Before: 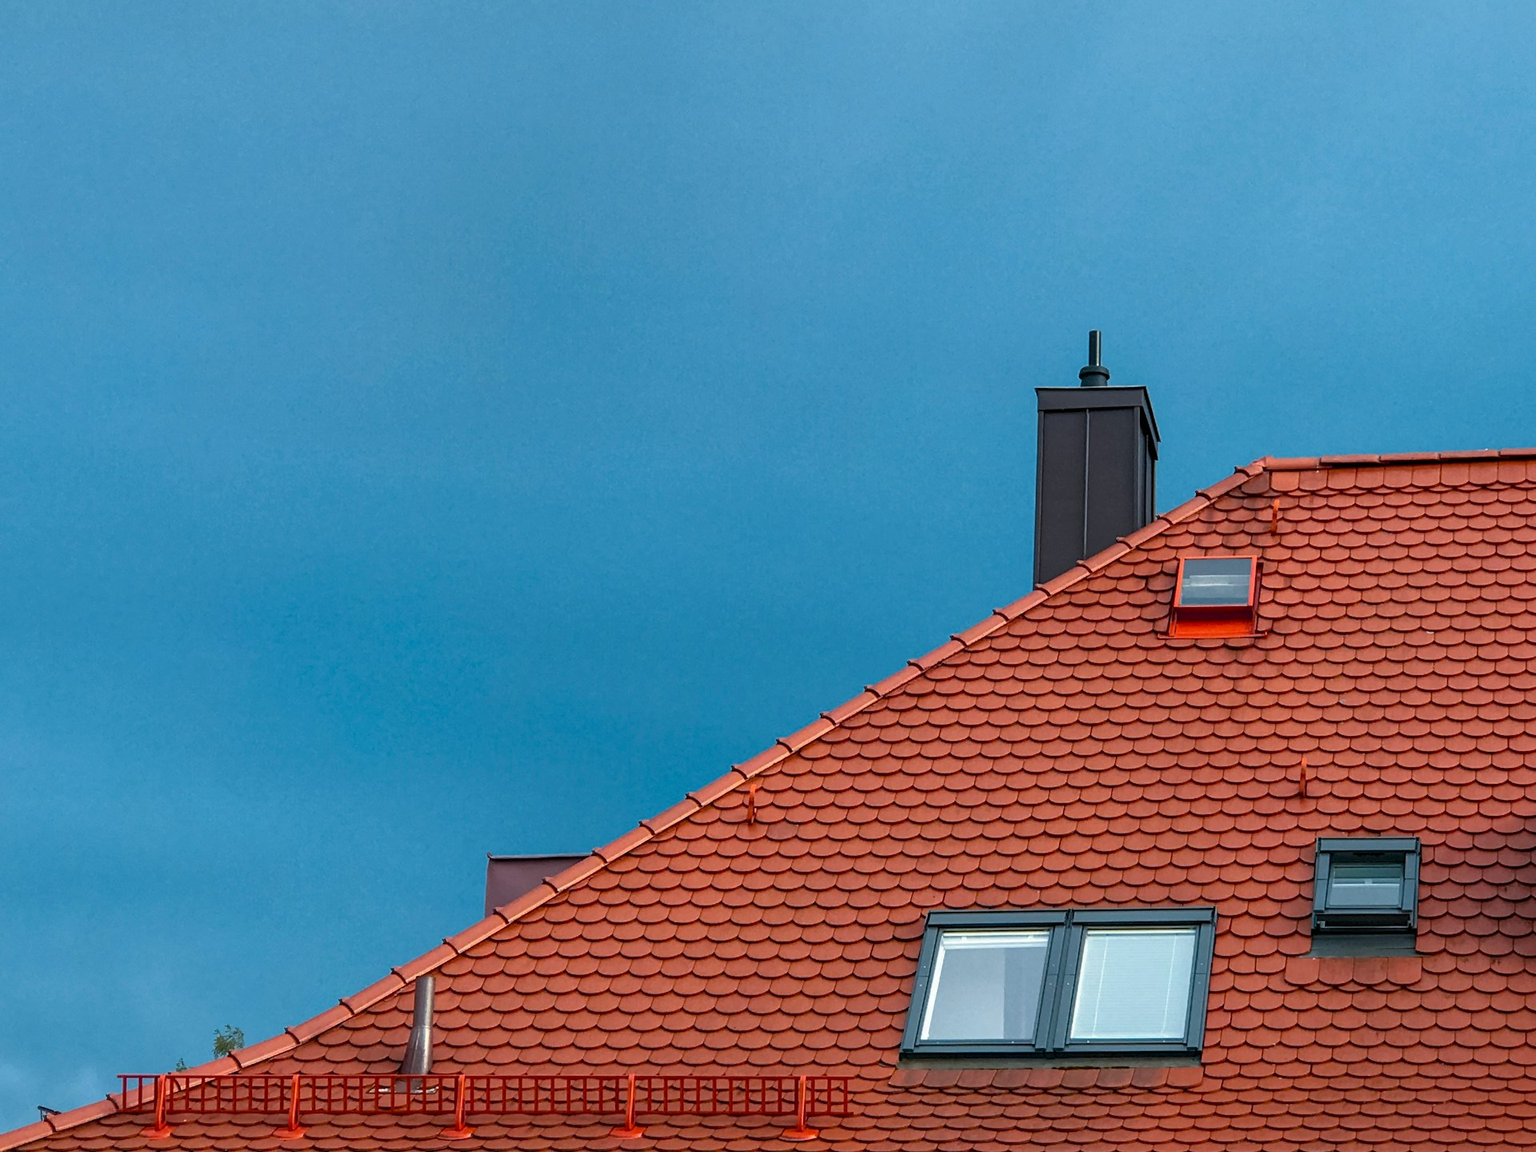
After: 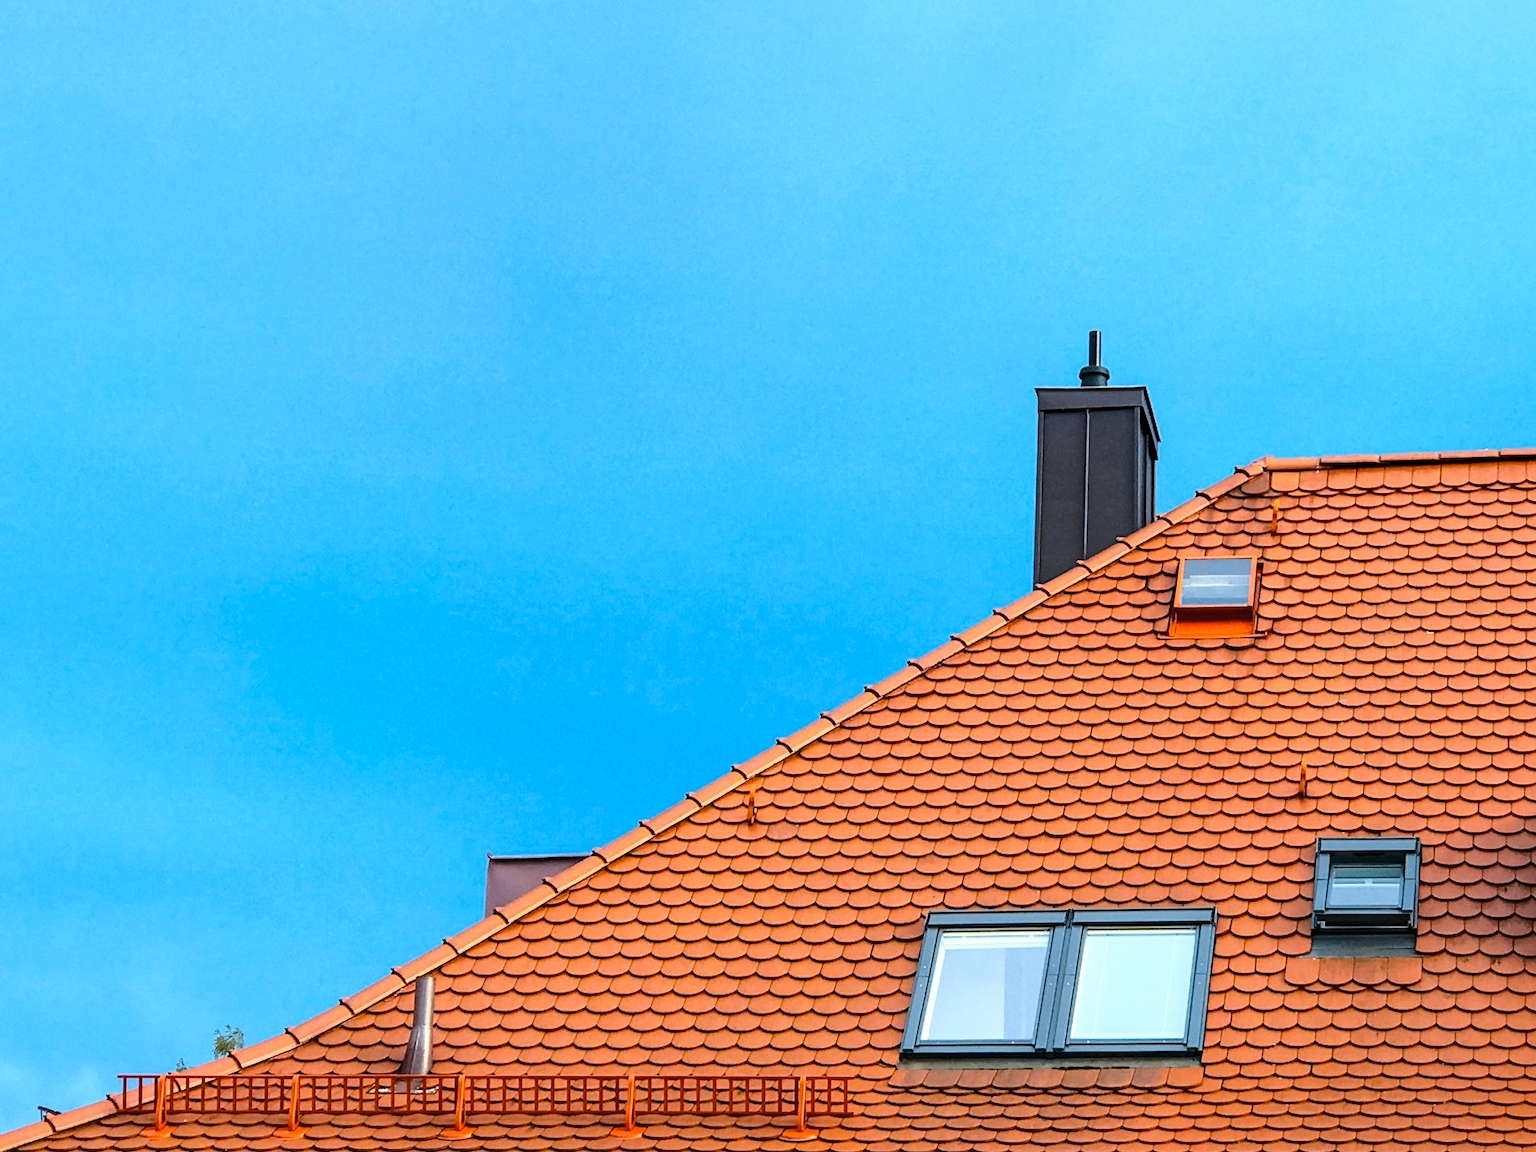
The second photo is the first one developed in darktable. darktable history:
color contrast: green-magenta contrast 0.85, blue-yellow contrast 1.25, unbound 0
base curve: curves: ch0 [(0, 0) (0.032, 0.037) (0.105, 0.228) (0.435, 0.76) (0.856, 0.983) (1, 1)]
